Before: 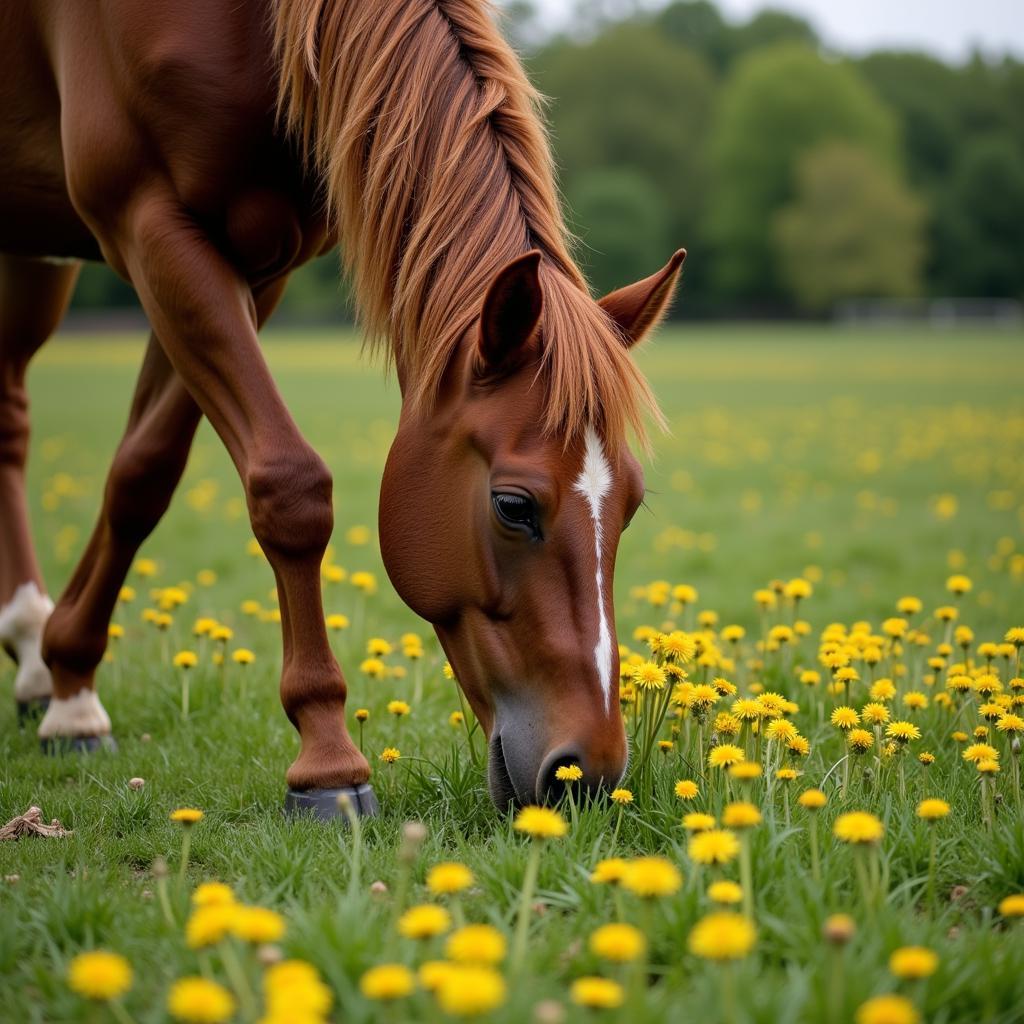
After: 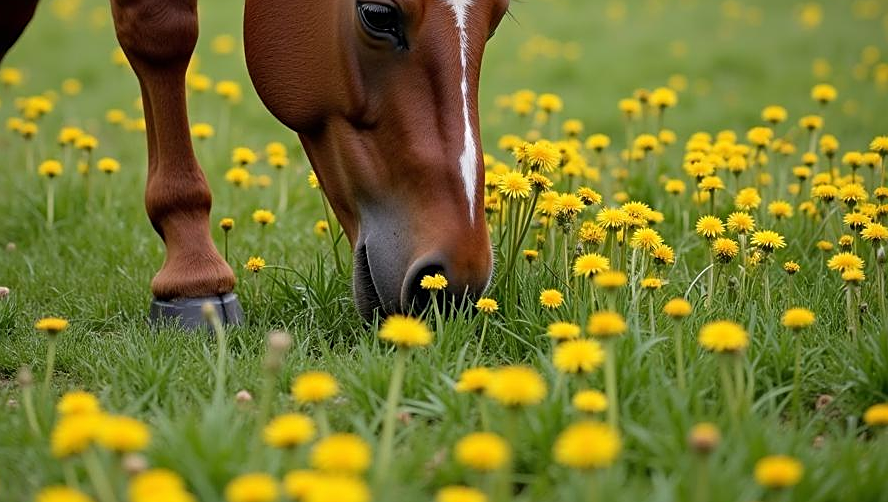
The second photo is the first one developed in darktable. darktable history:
crop and rotate: left 13.243%, top 47.999%, bottom 2.948%
sharpen: on, module defaults
